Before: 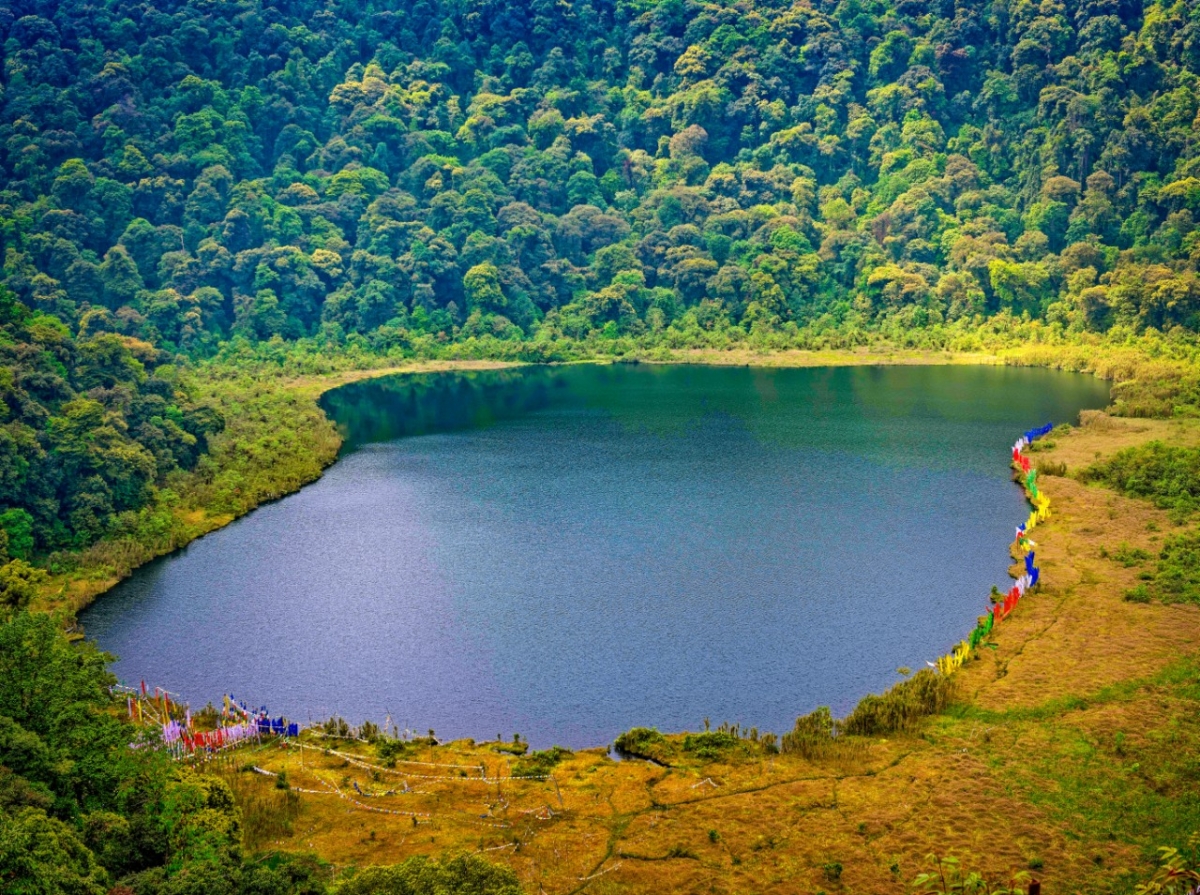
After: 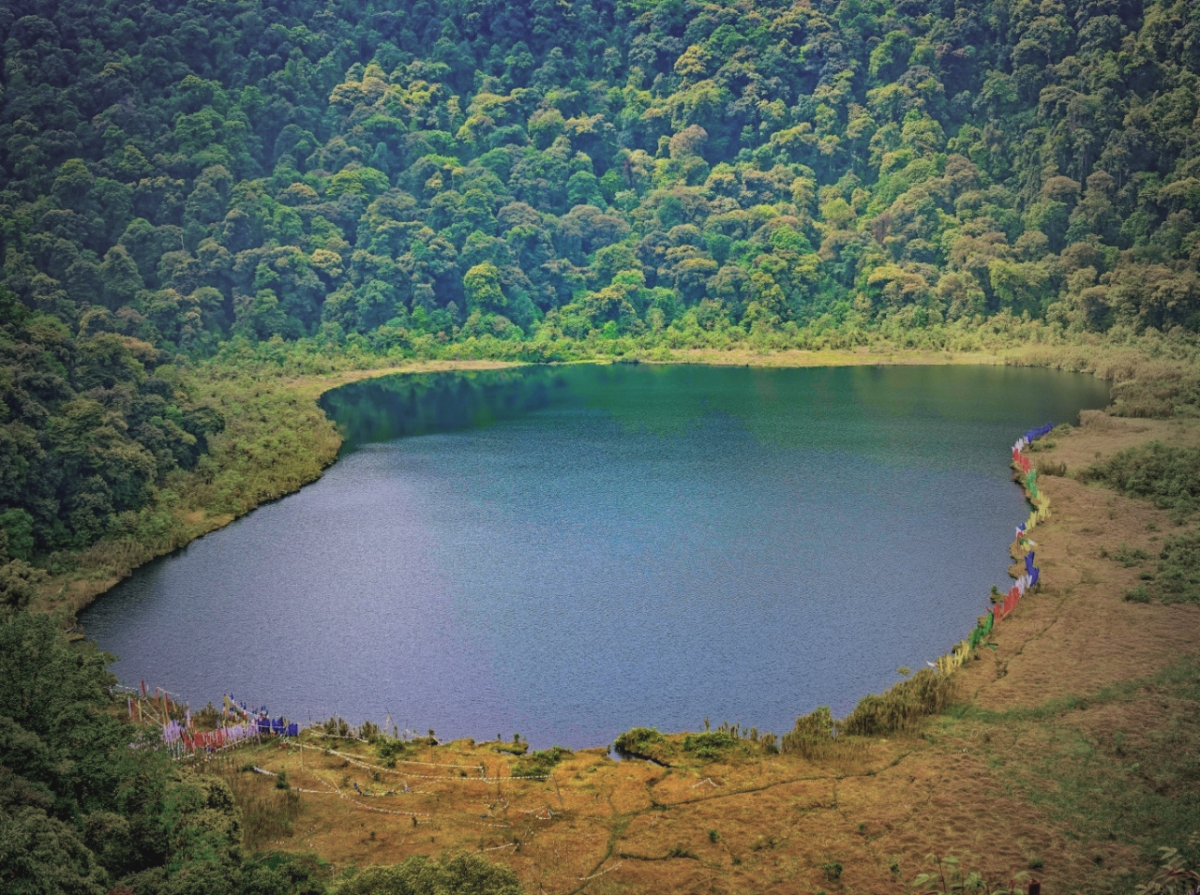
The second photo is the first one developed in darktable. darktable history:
contrast brightness saturation: contrast -0.133, brightness 0.052, saturation -0.116
vignetting: fall-off start 18.33%, fall-off radius 137.3%, width/height ratio 0.616, shape 0.594
